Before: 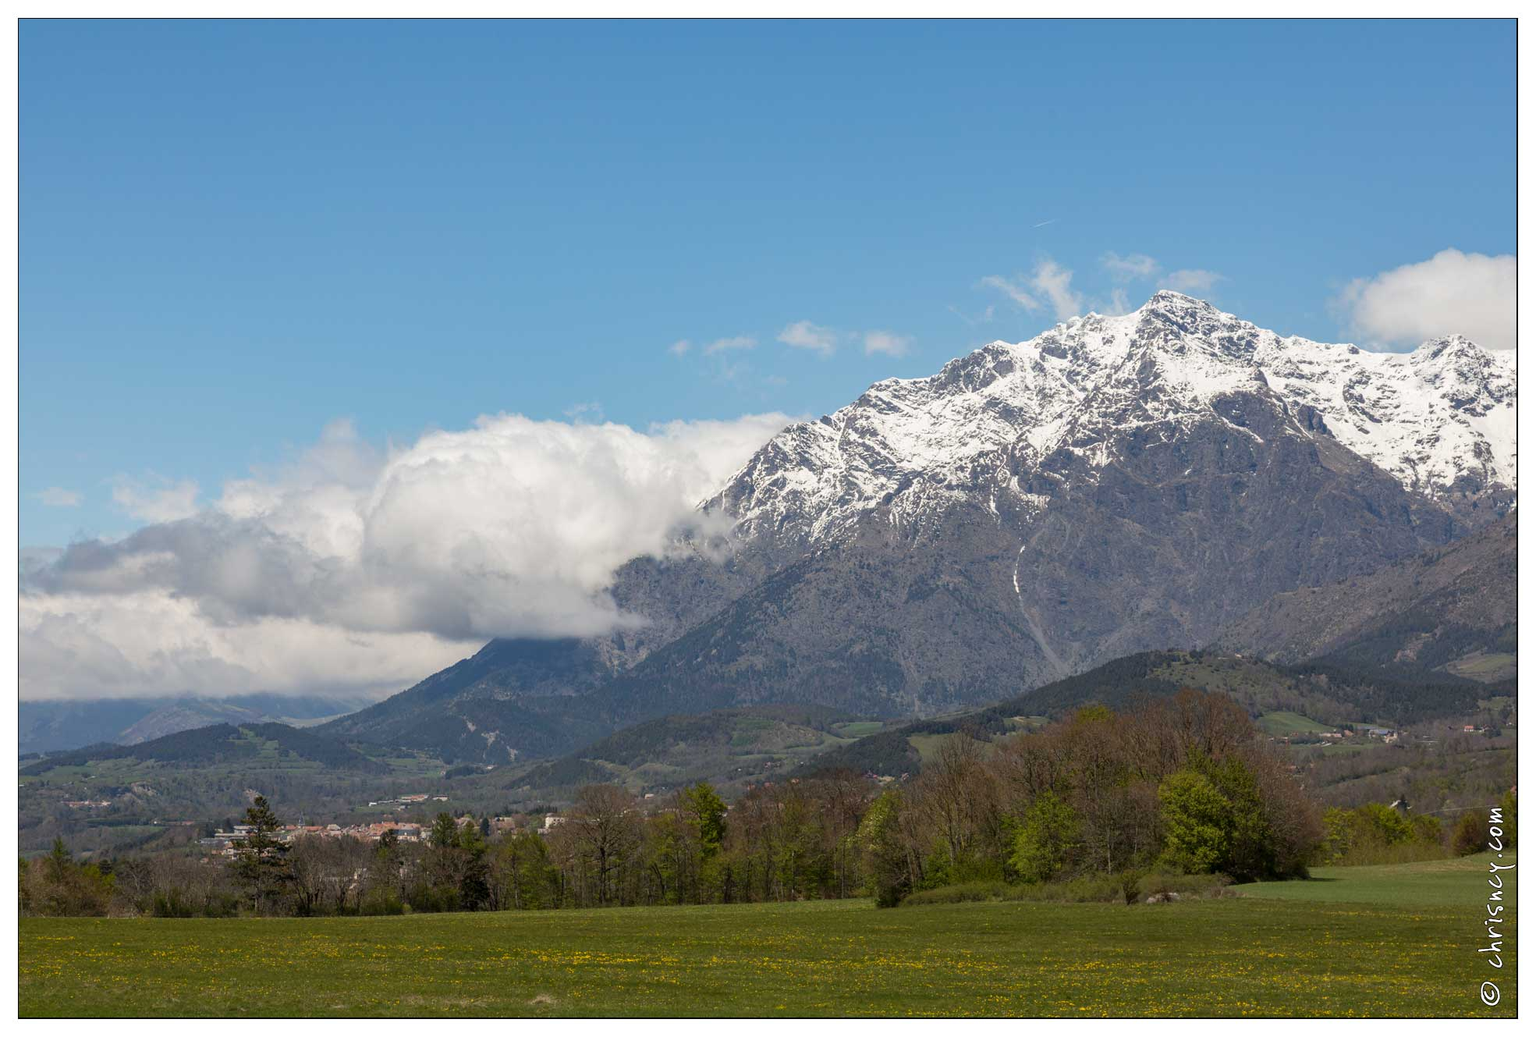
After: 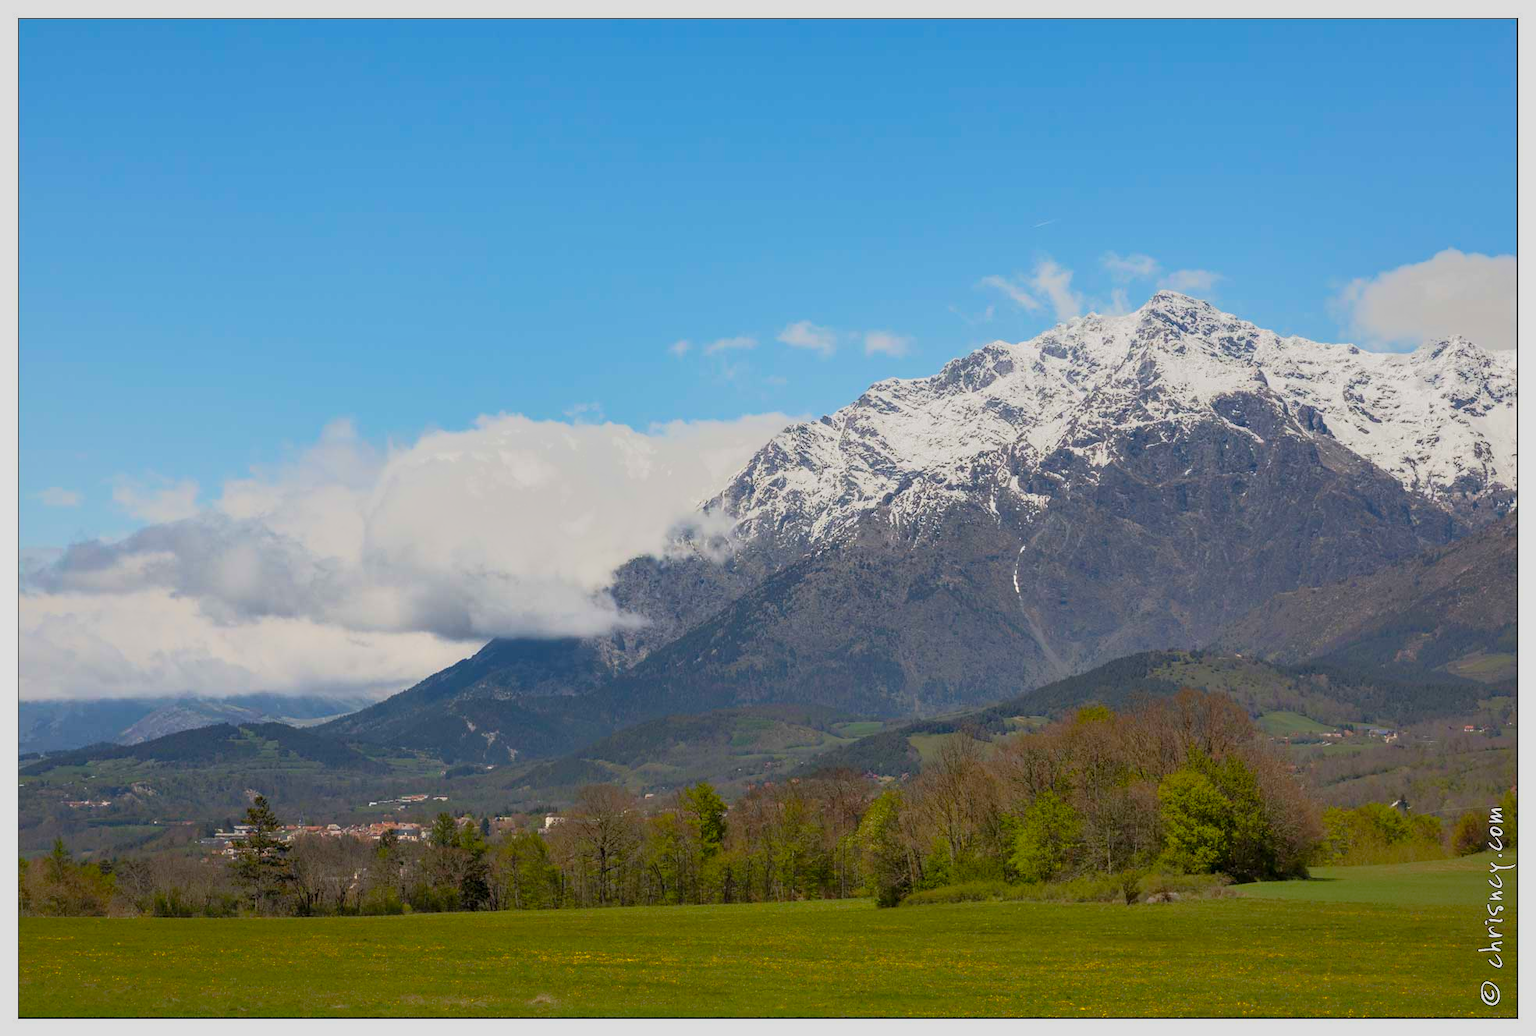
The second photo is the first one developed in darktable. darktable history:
color balance rgb: perceptual saturation grading › global saturation 20%, global vibrance 20%
tone equalizer: -7 EV -0.63 EV, -6 EV 1 EV, -5 EV -0.45 EV, -4 EV 0.43 EV, -3 EV 0.41 EV, -2 EV 0.15 EV, -1 EV -0.15 EV, +0 EV -0.39 EV, smoothing diameter 25%, edges refinement/feathering 10, preserve details guided filter
